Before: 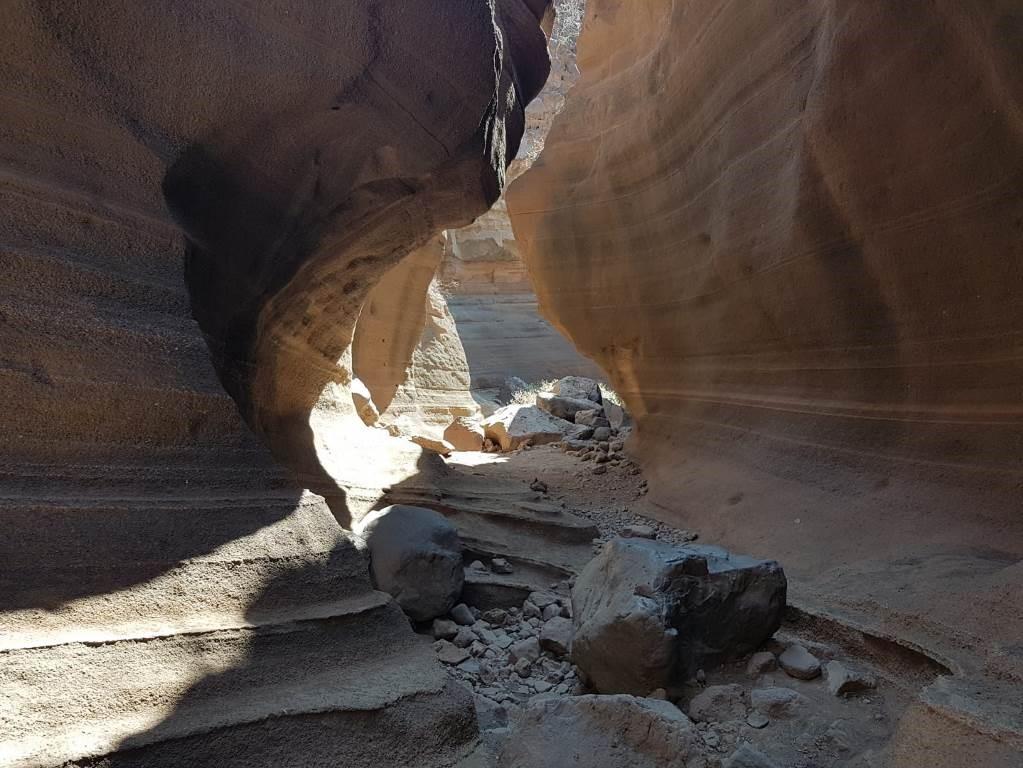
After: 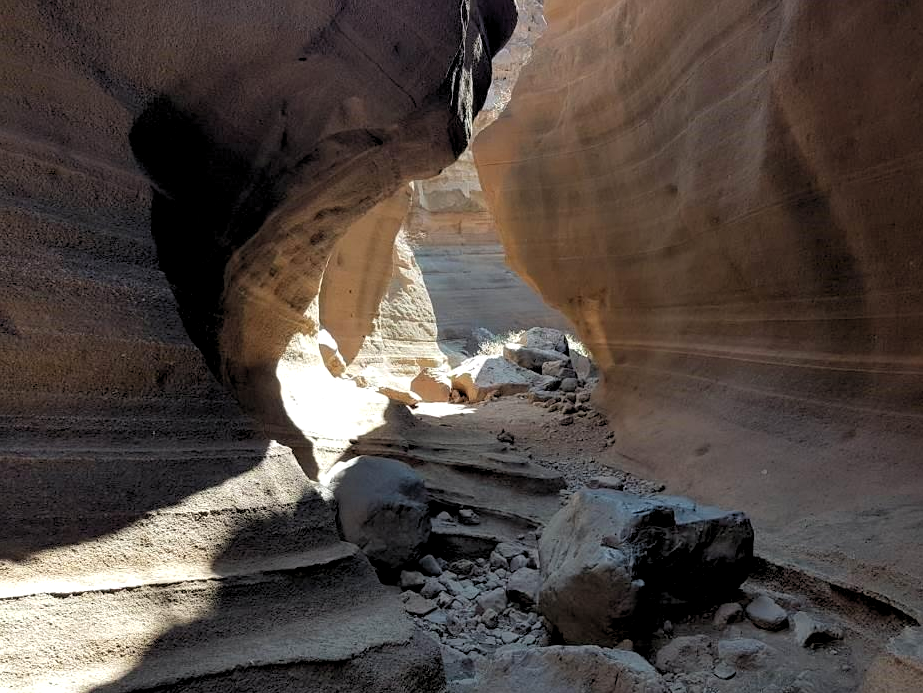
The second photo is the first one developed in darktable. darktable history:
crop: left 3.305%, top 6.436%, right 6.389%, bottom 3.258%
rgb levels: levels [[0.01, 0.419, 0.839], [0, 0.5, 1], [0, 0.5, 1]]
rotate and perspective: crop left 0, crop top 0
